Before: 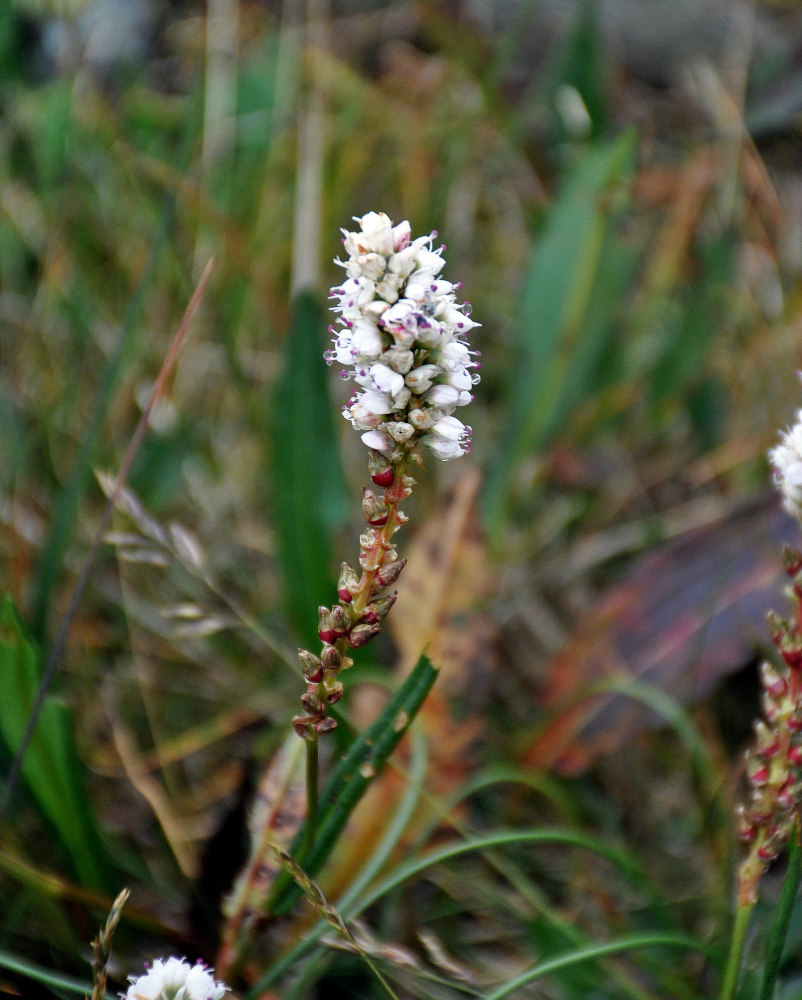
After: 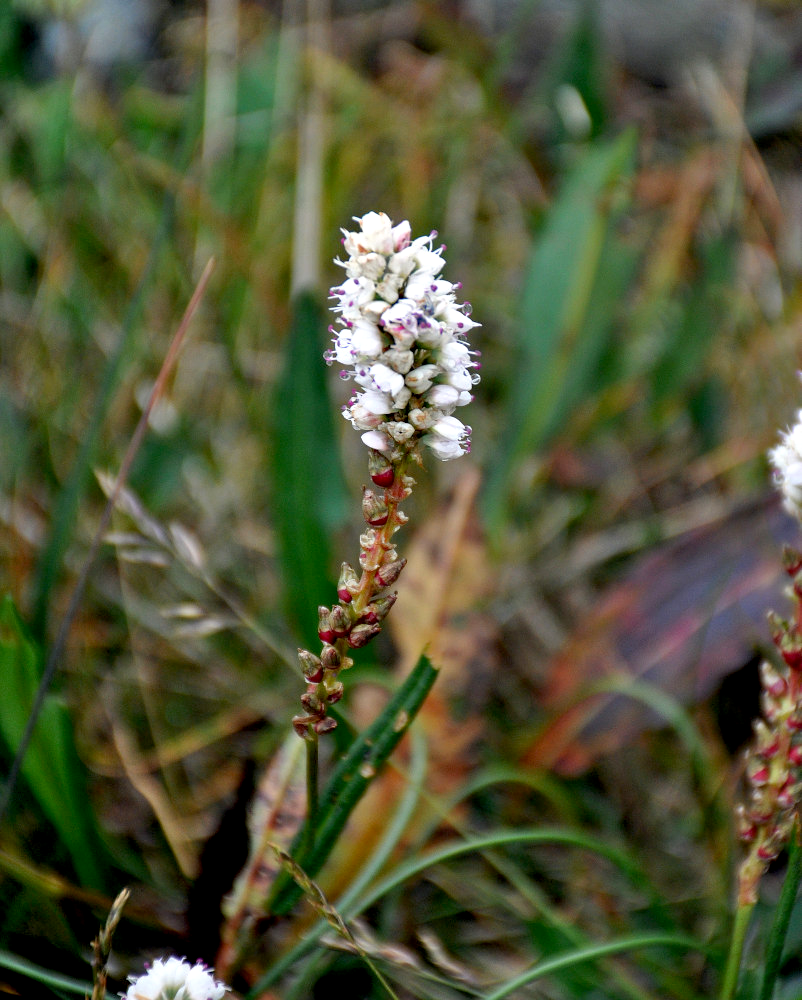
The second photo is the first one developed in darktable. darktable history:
exposure: black level correction 0.007, exposure 0.16 EV, compensate highlight preservation false
